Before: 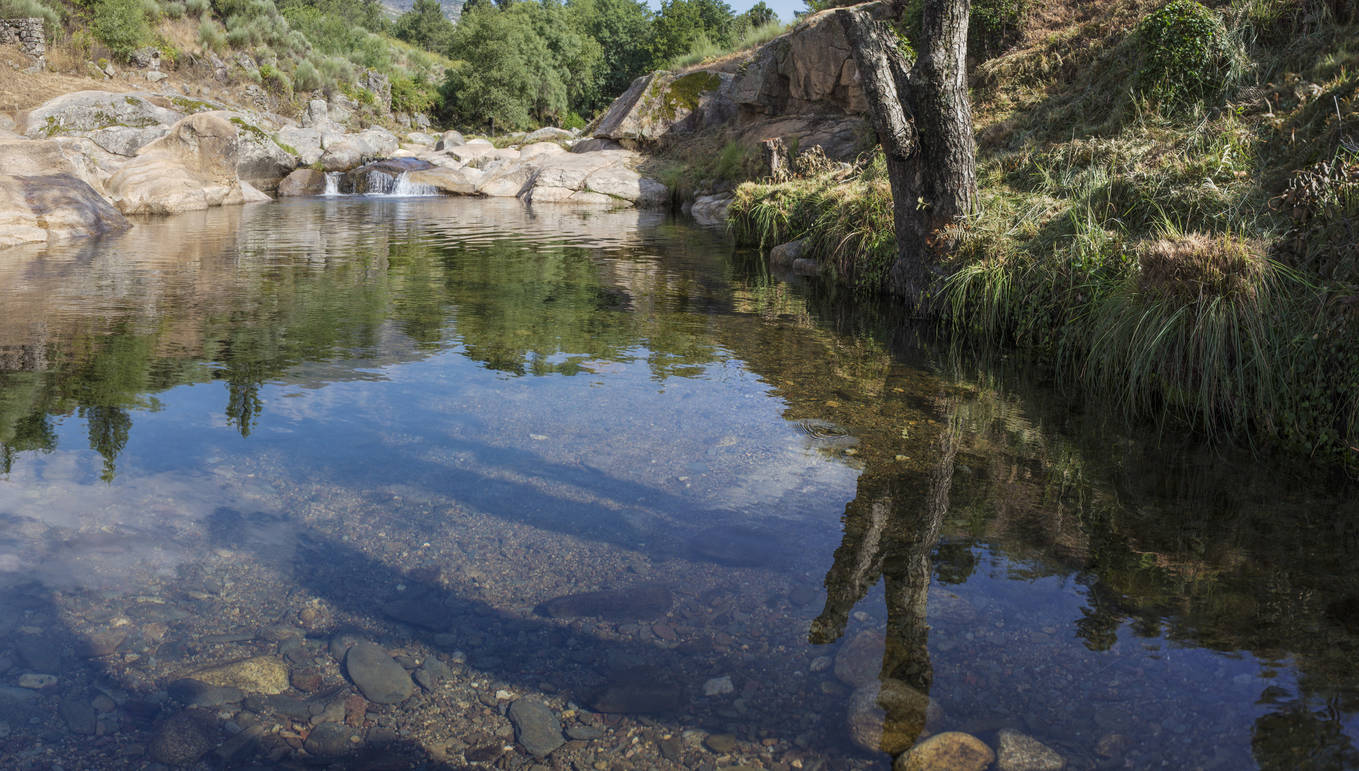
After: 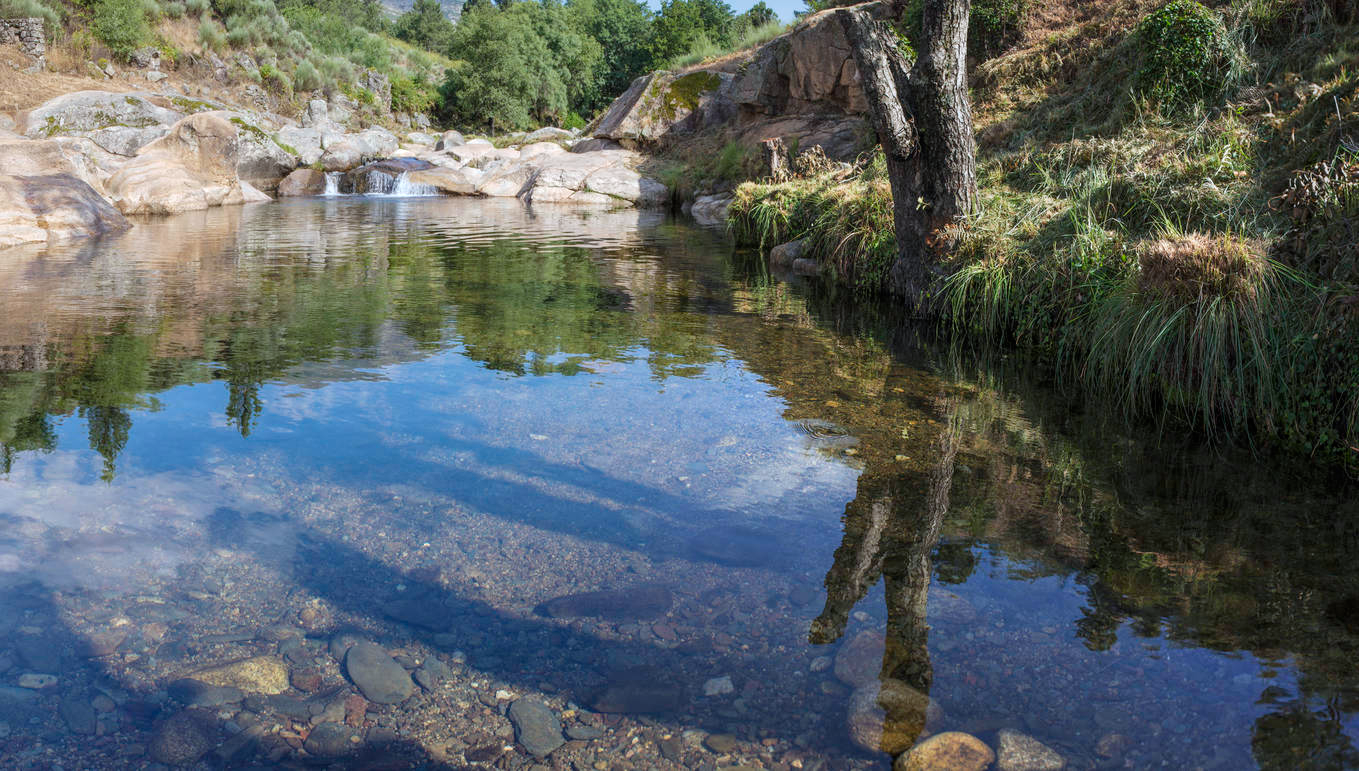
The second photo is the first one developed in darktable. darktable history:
graduated density: on, module defaults
white balance: red 0.976, blue 1.04
exposure: black level correction 0, exposure 0.6 EV, compensate exposure bias true, compensate highlight preservation false
